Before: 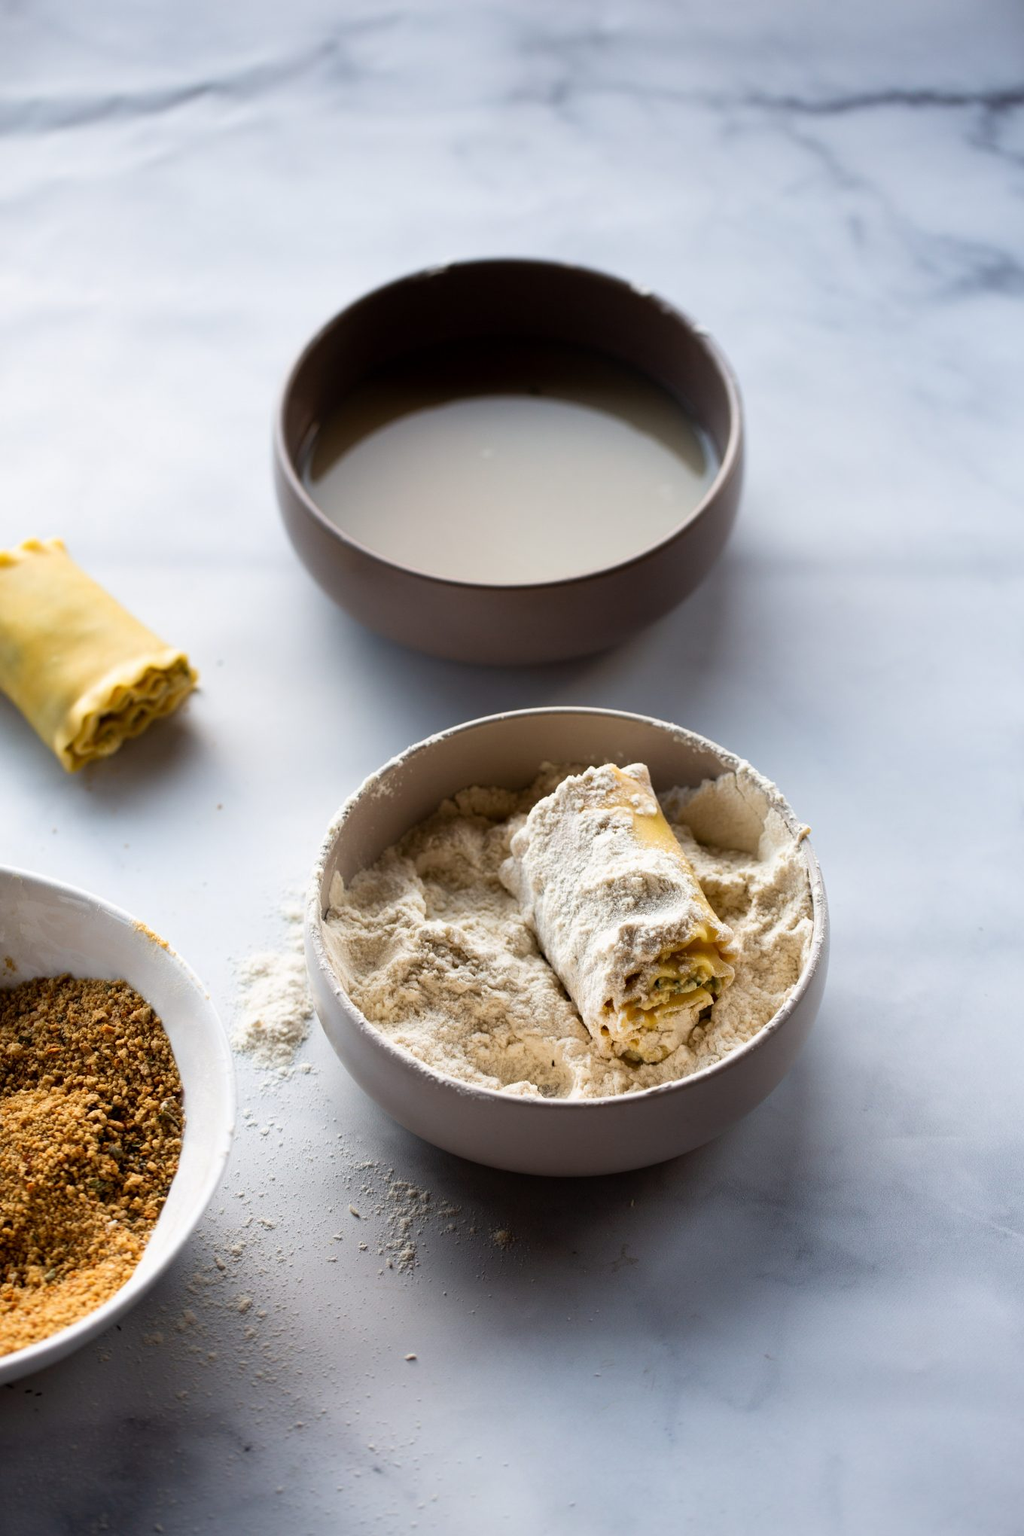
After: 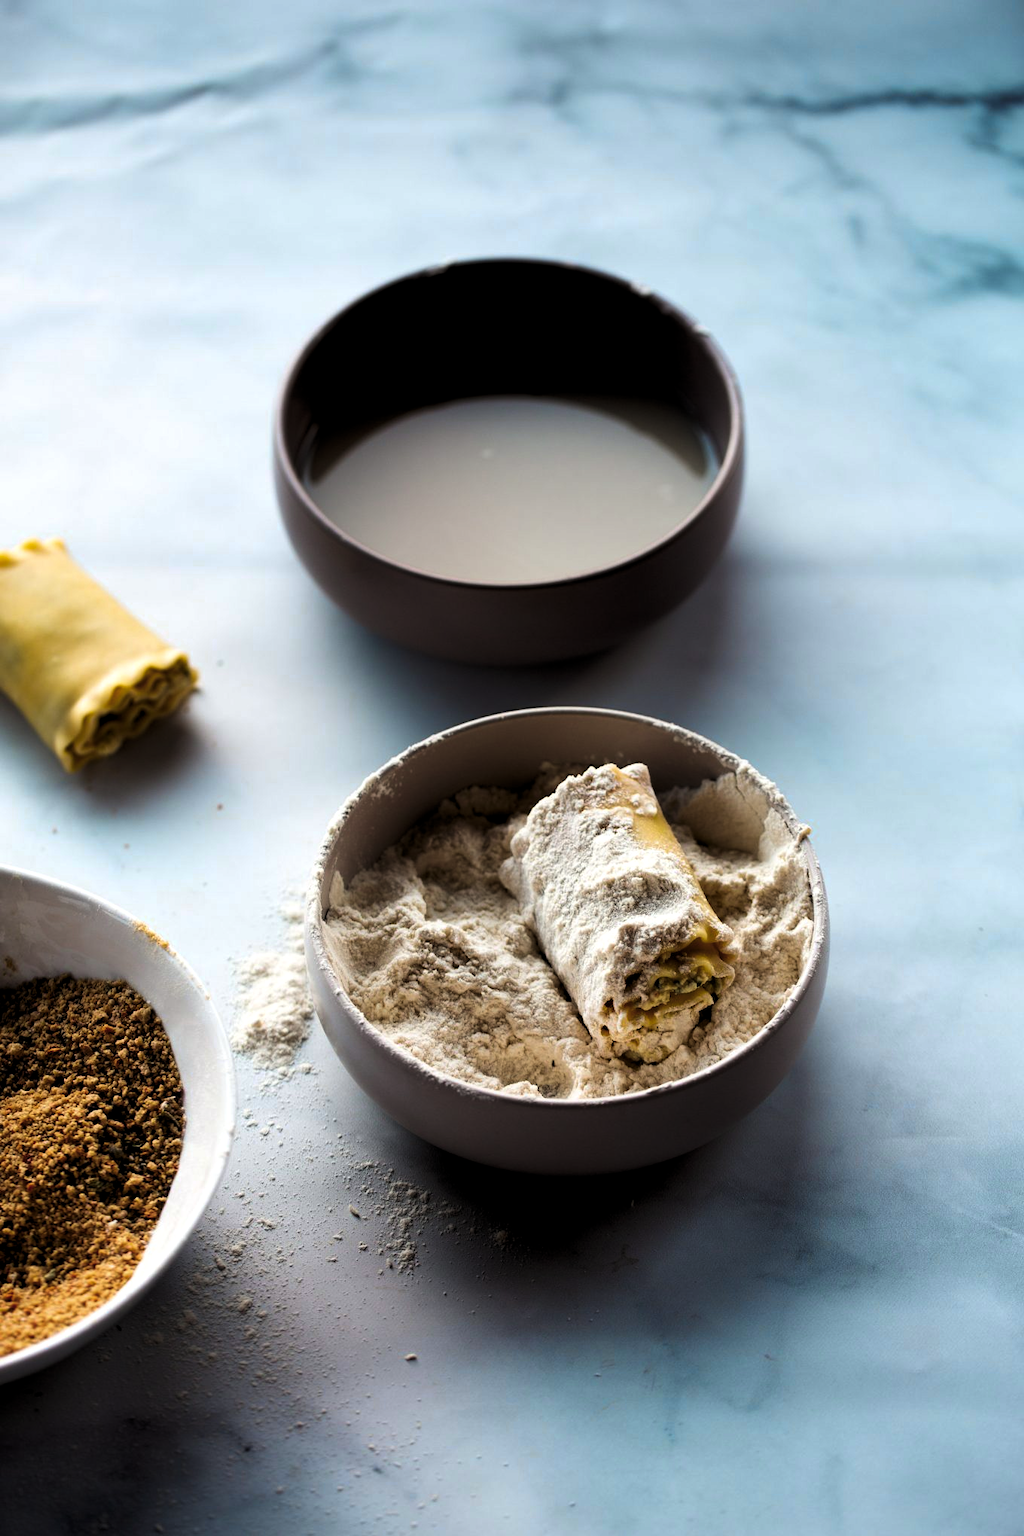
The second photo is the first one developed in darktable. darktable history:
color calibration: output R [0.972, 0.068, -0.094, 0], output G [-0.178, 1.216, -0.086, 0], output B [0.095, -0.136, 0.98, 0], gray › normalize channels true, illuminant same as pipeline (D50), adaptation none (bypass), x 0.332, y 0.334, temperature 5010.32 K, gamut compression 0.014
color zones: curves: ch0 [(0.254, 0.492) (0.724, 0.62)]; ch1 [(0.25, 0.528) (0.719, 0.796)]; ch2 [(0, 0.472) (0.25, 0.5) (0.73, 0.184)], mix 26.33%
levels: levels [0.101, 0.578, 0.953]
